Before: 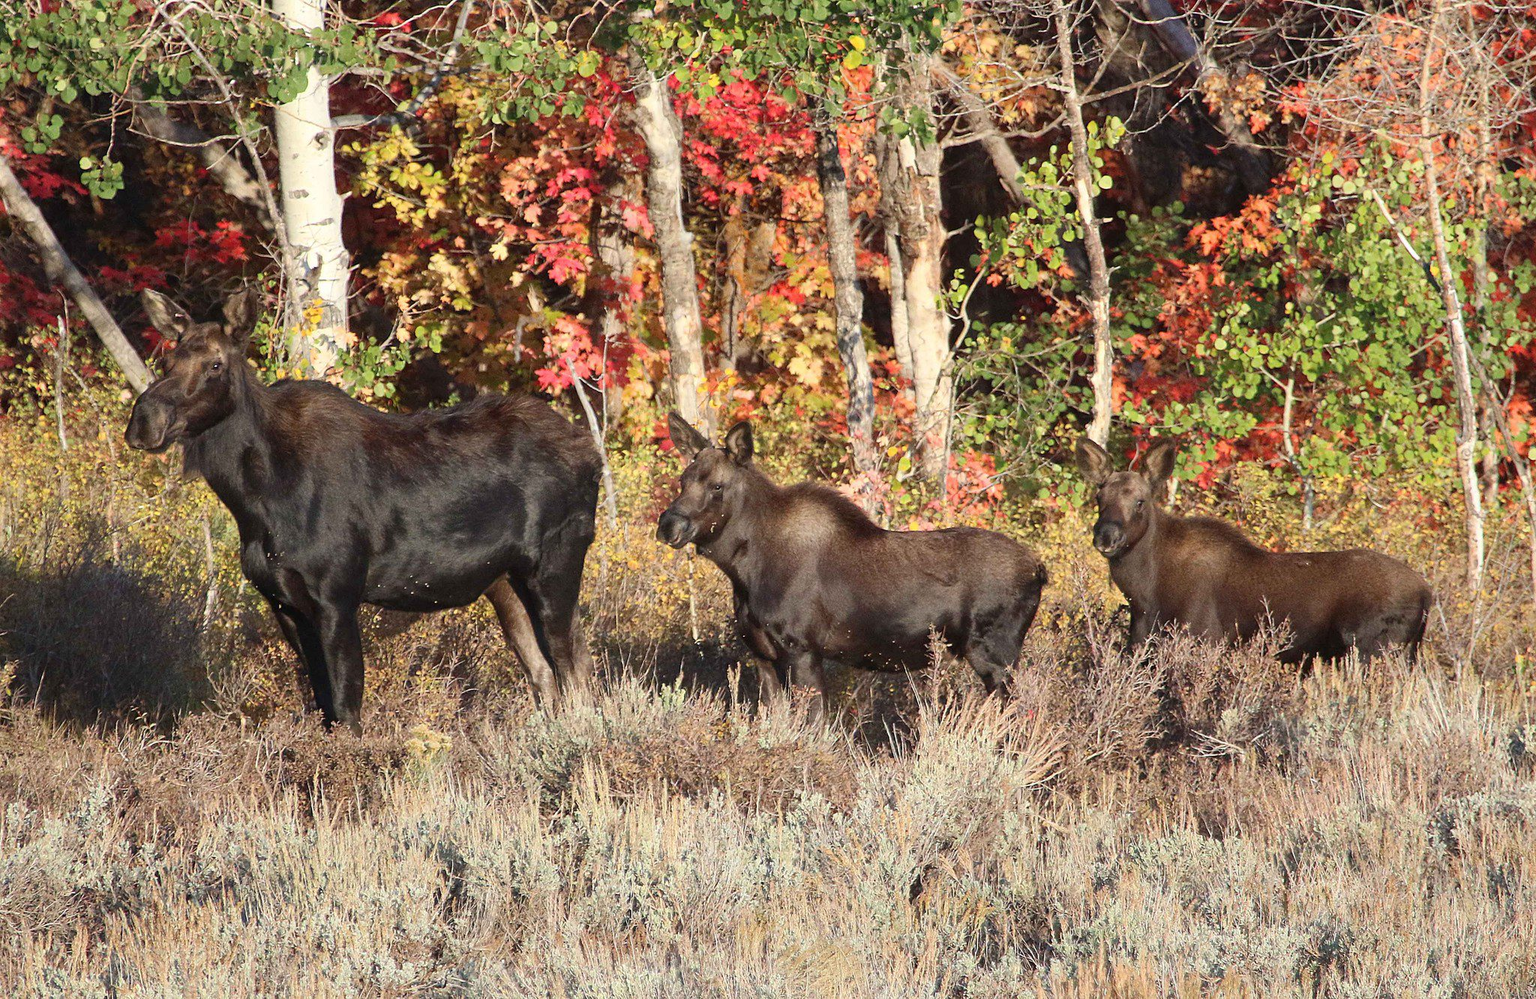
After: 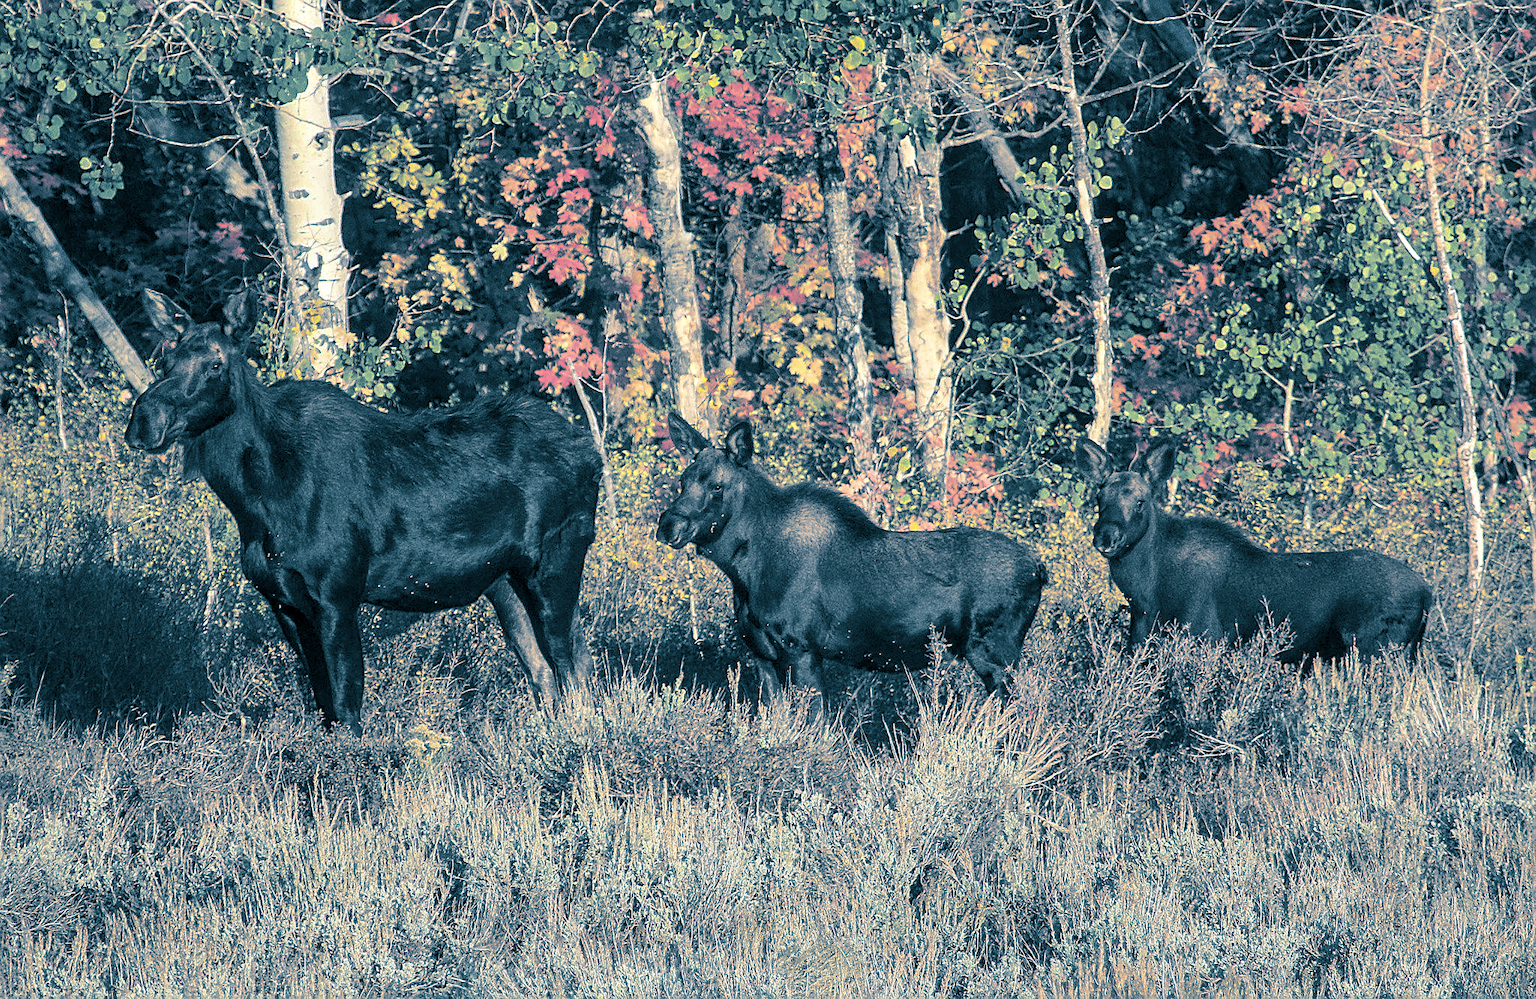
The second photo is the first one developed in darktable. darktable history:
shadows and highlights: shadows 30
local contrast: detail 130%
split-toning: shadows › hue 212.4°, balance -70
sharpen: on, module defaults
